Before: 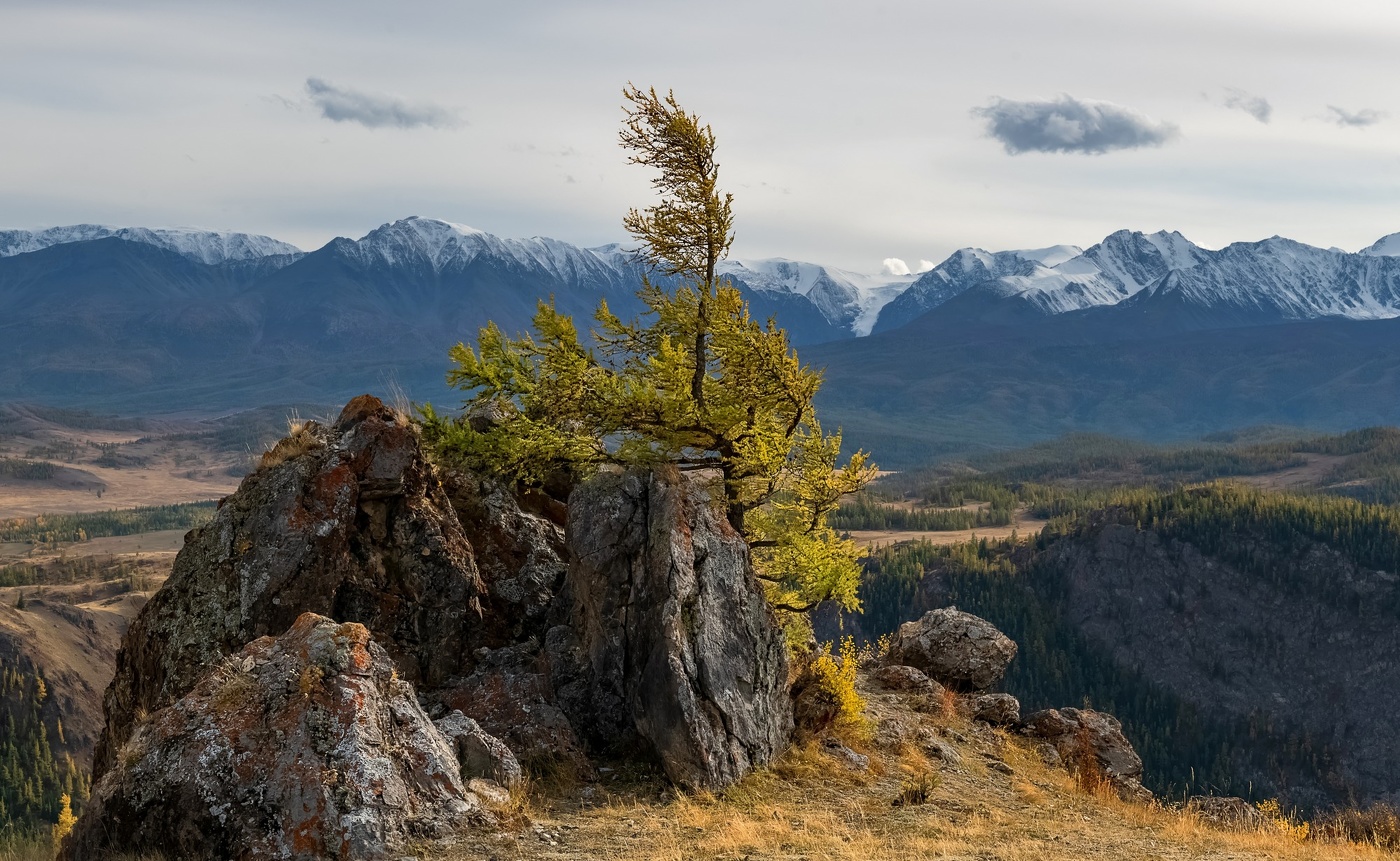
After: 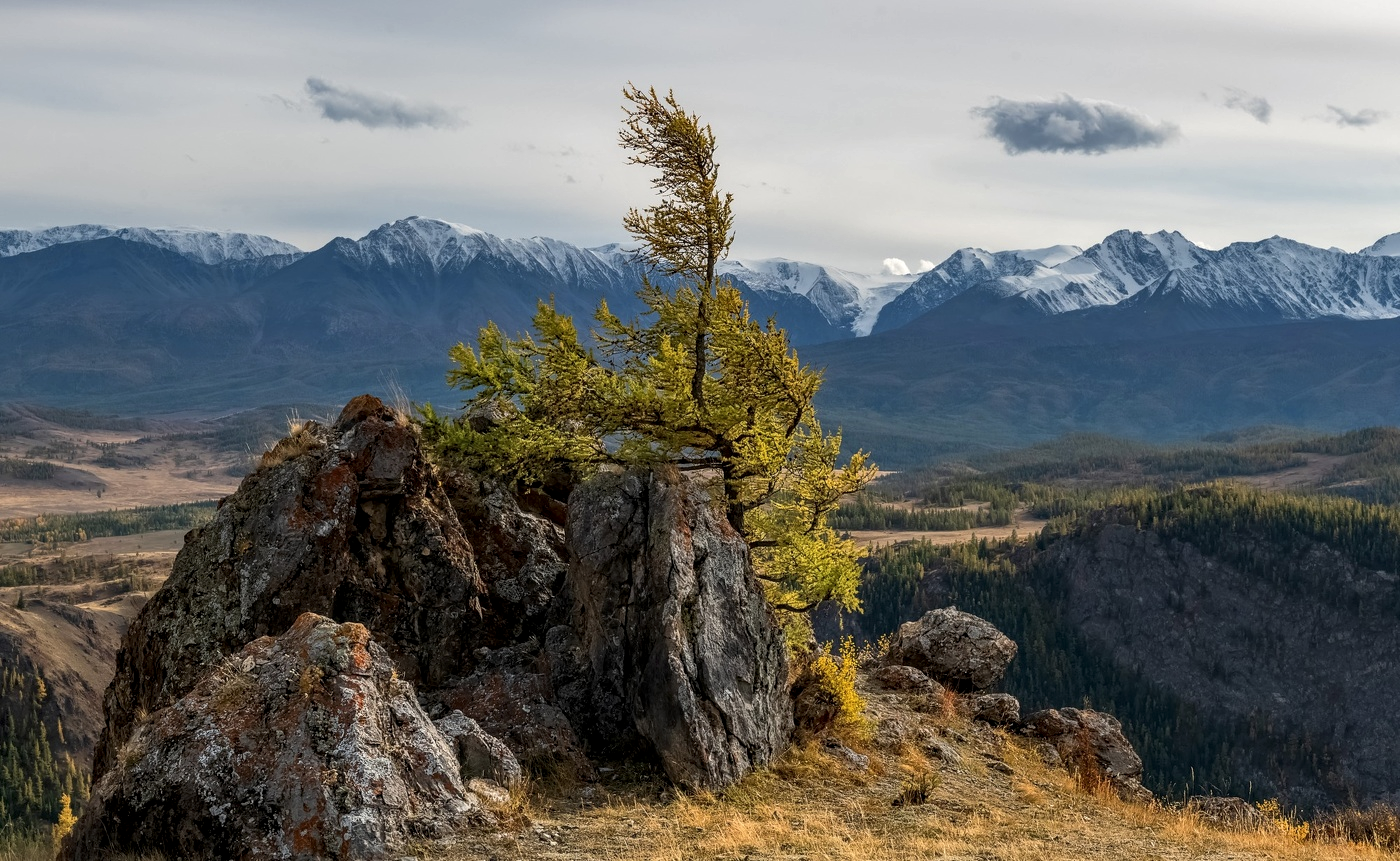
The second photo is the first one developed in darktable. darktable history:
local contrast: on, module defaults
white balance: emerald 1
levels: levels [0, 0.51, 1]
